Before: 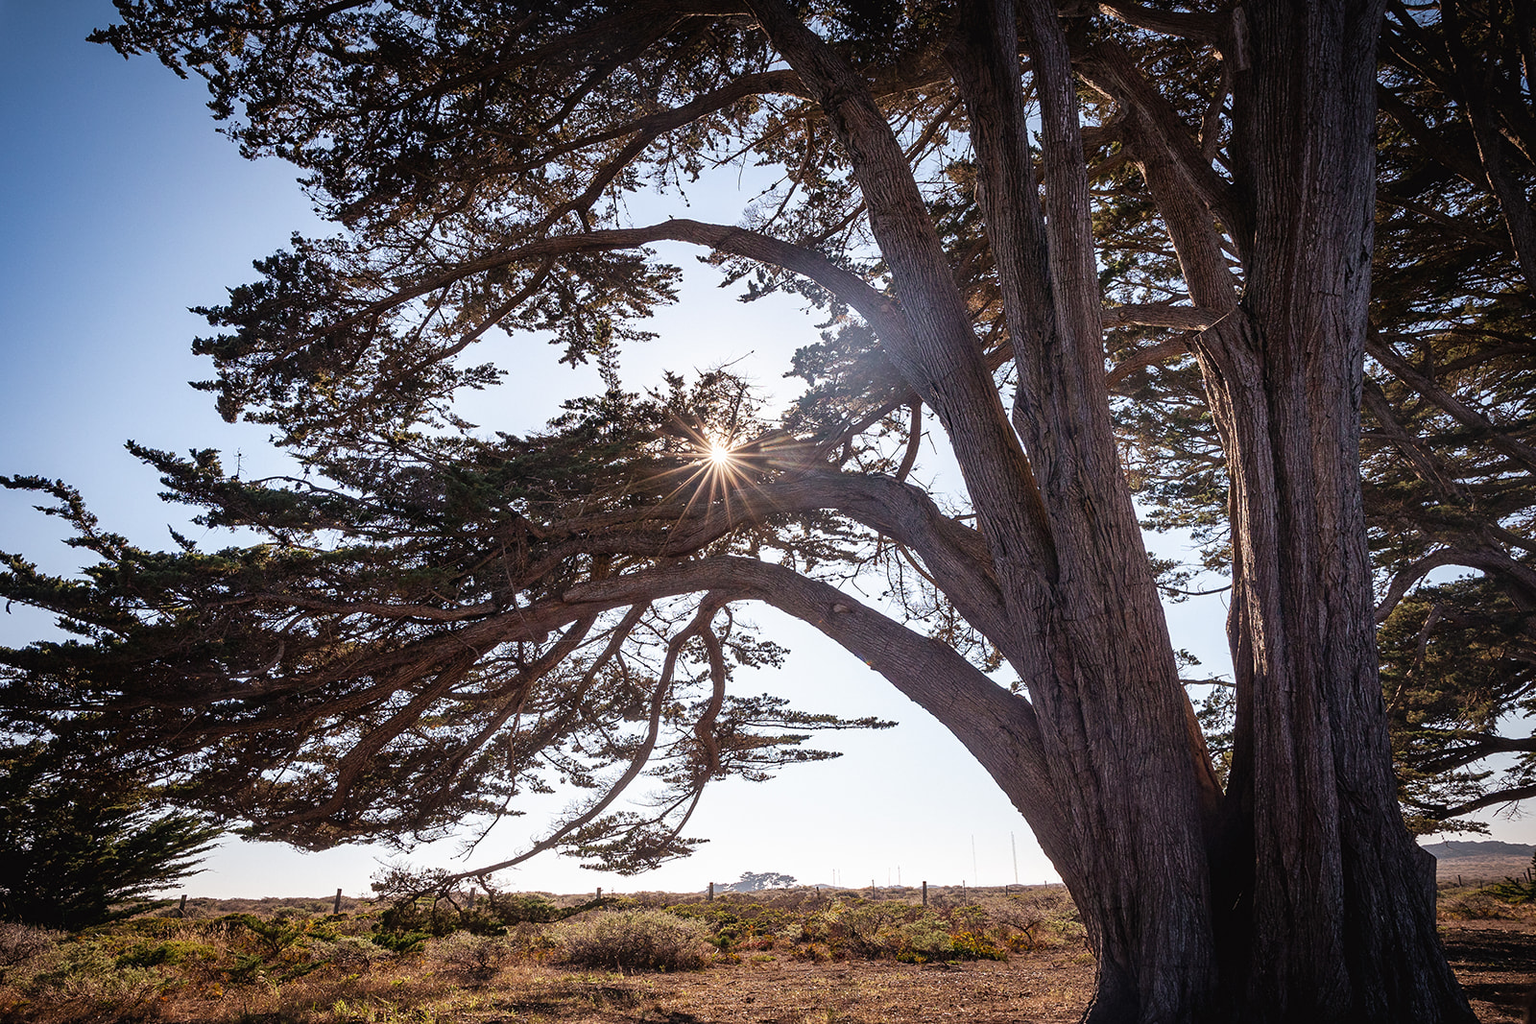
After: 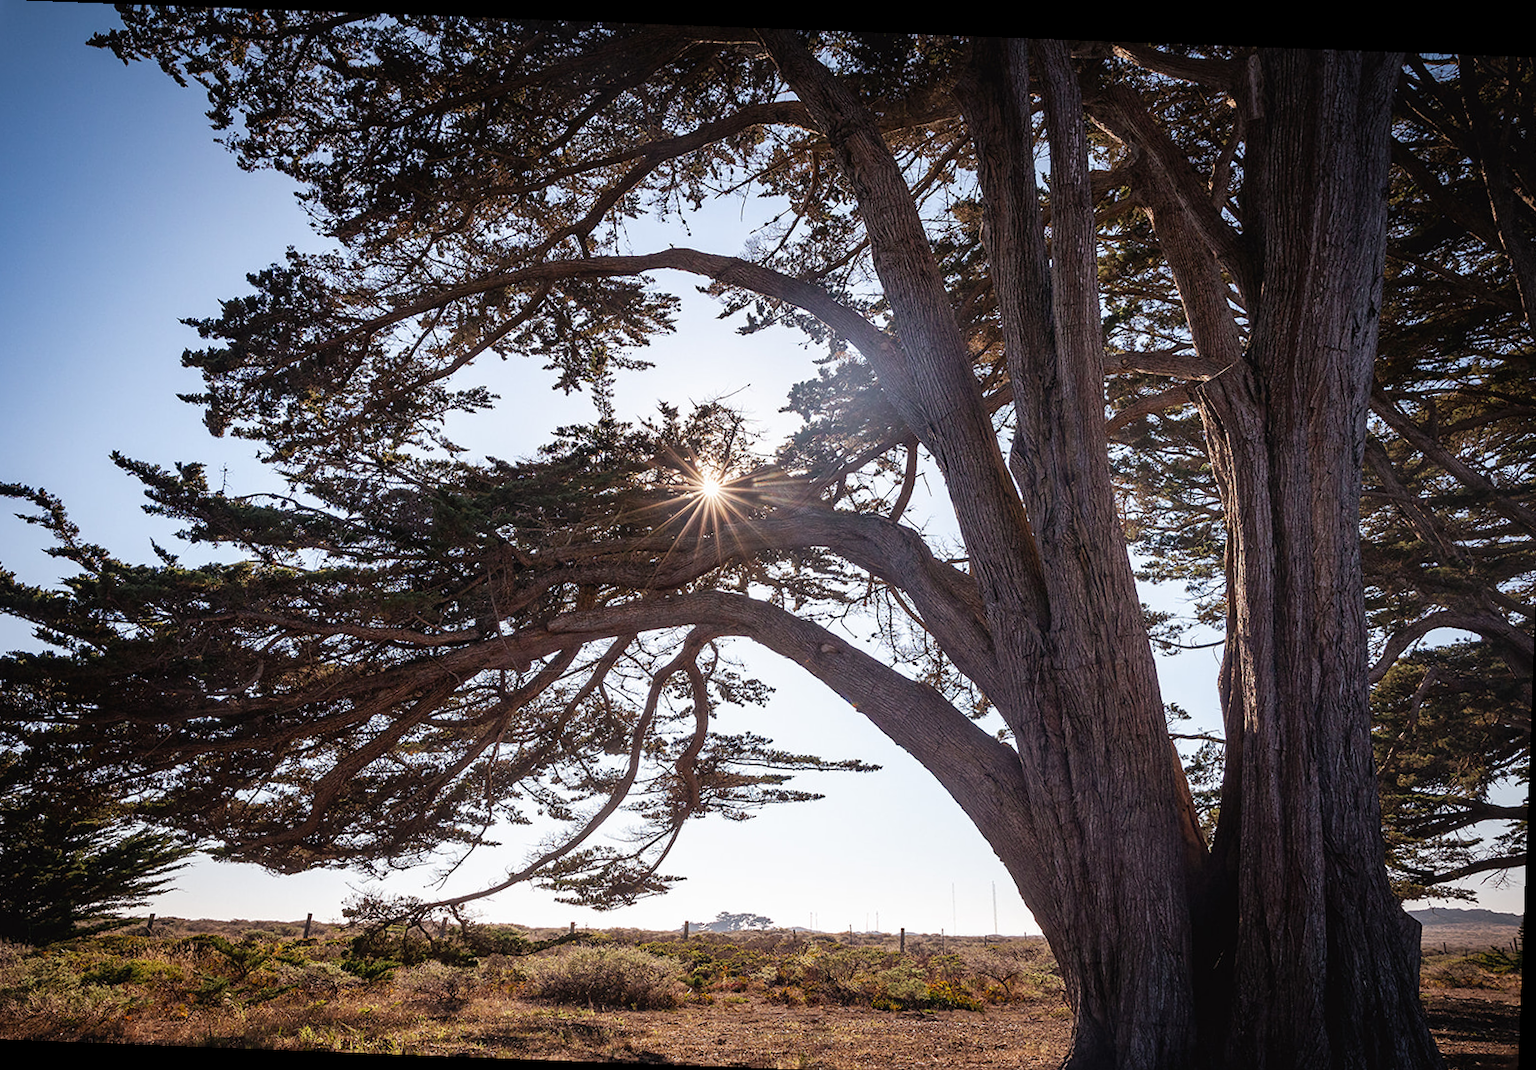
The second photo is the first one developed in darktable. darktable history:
rotate and perspective: rotation 2.17°, automatic cropping off
crop and rotate: left 2.536%, right 1.107%, bottom 2.246%
